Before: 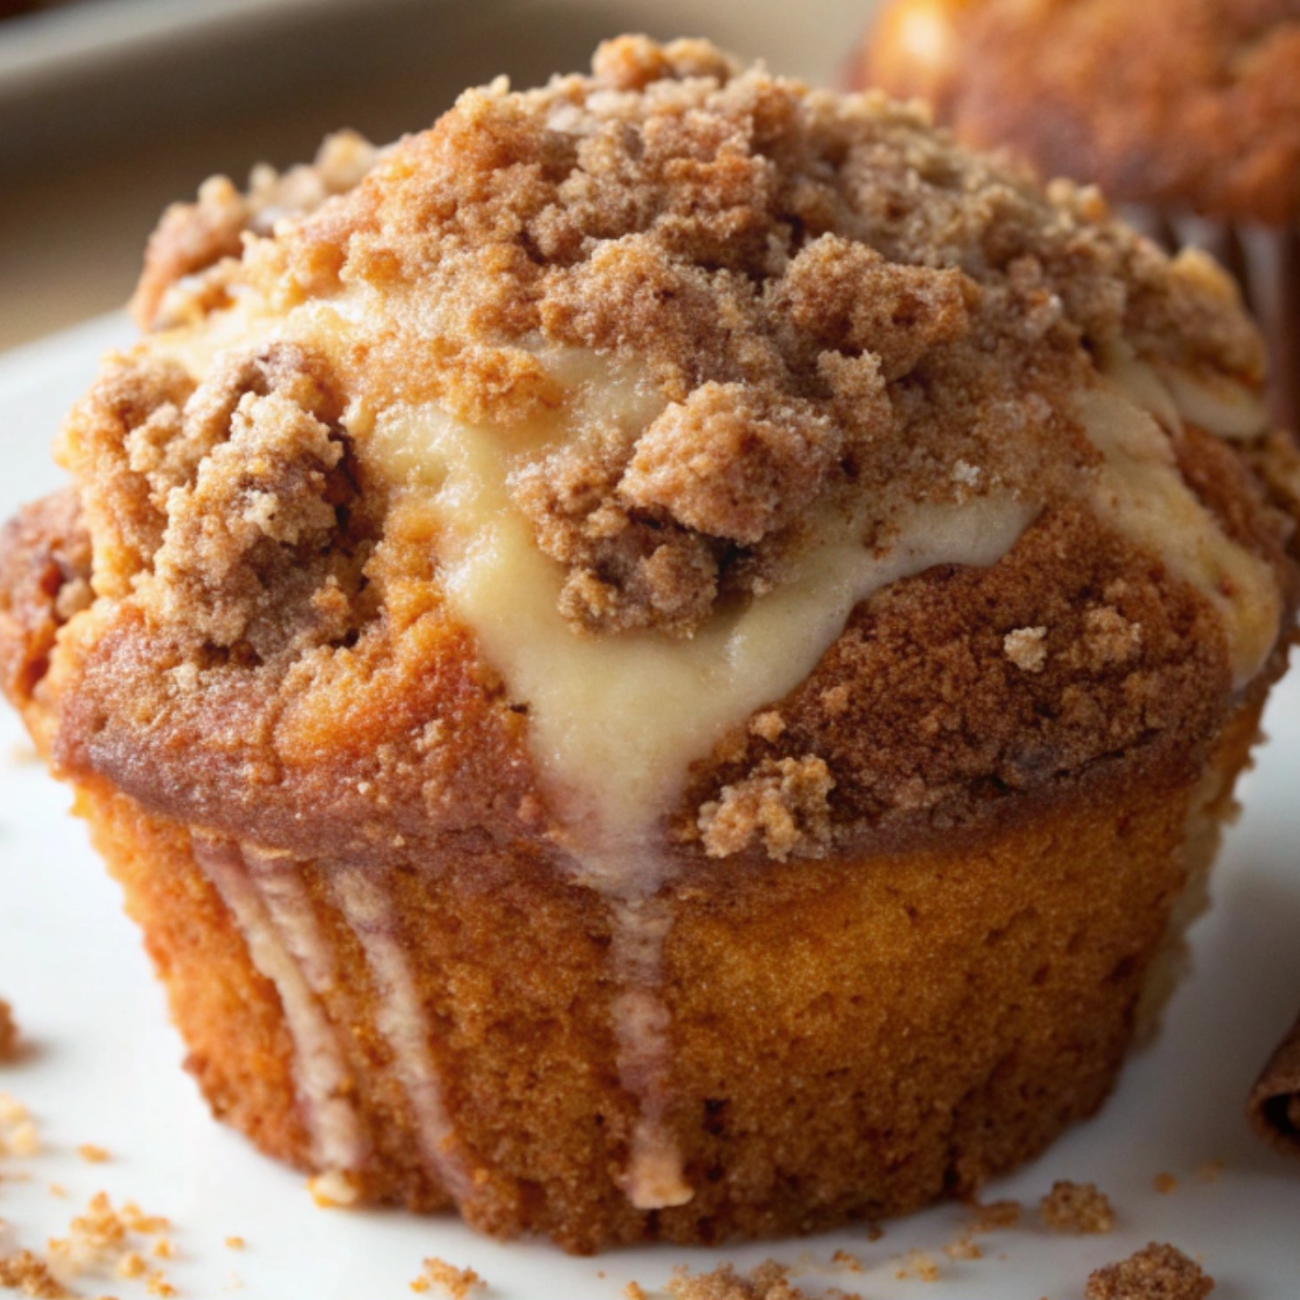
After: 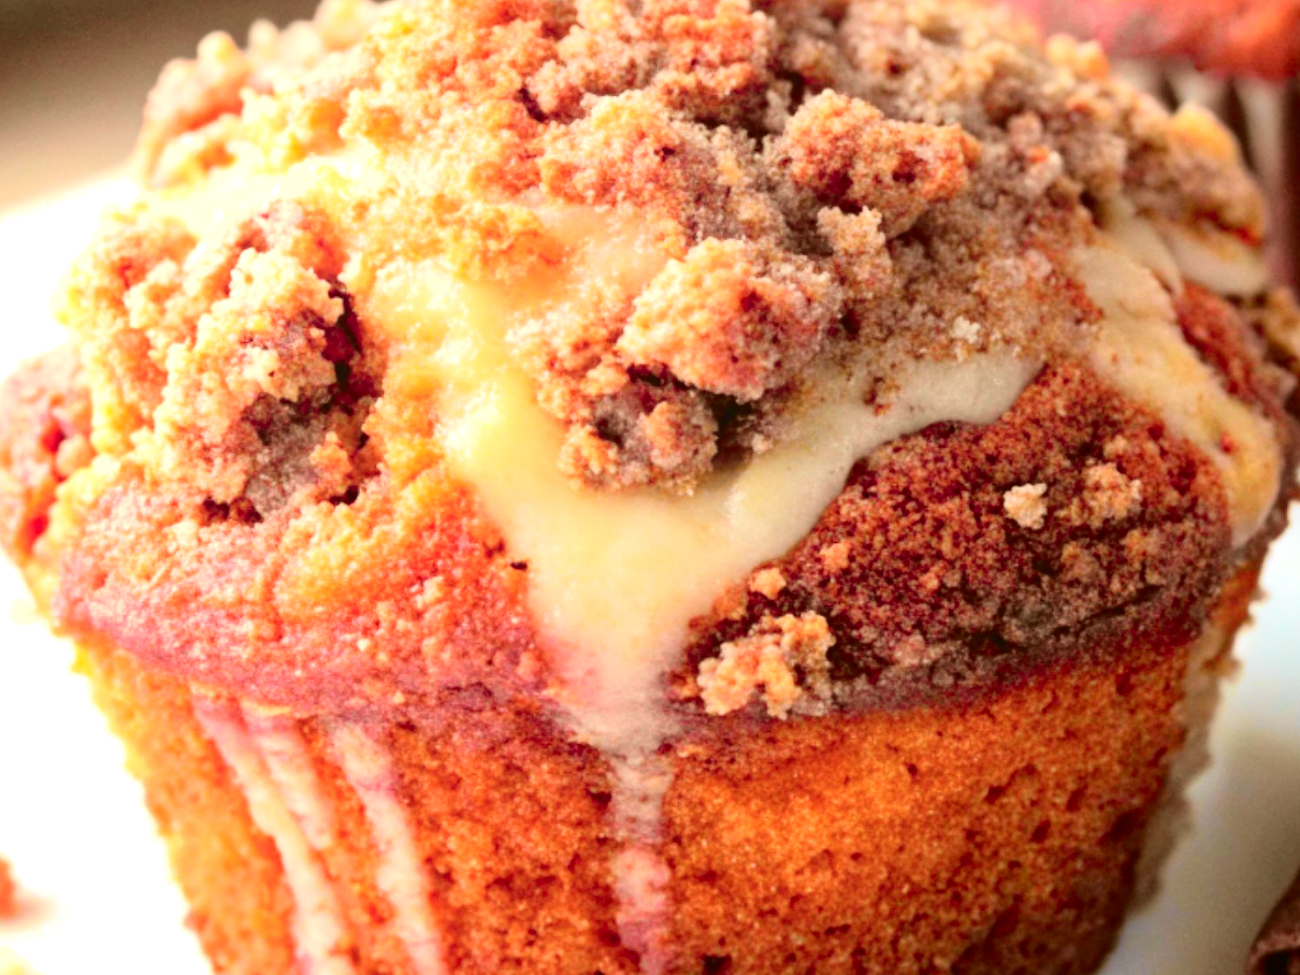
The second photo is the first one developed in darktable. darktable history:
crop: top 11.038%, bottom 13.962%
exposure: black level correction 0, exposure 1.1 EV, compensate exposure bias true, compensate highlight preservation false
tone curve: curves: ch0 [(0, 0.006) (0.184, 0.117) (0.405, 0.46) (0.456, 0.528) (0.634, 0.728) (0.877, 0.89) (0.984, 0.935)]; ch1 [(0, 0) (0.443, 0.43) (0.492, 0.489) (0.566, 0.579) (0.595, 0.625) (0.608, 0.667) (0.65, 0.729) (1, 1)]; ch2 [(0, 0) (0.33, 0.301) (0.421, 0.443) (0.447, 0.489) (0.492, 0.498) (0.537, 0.583) (0.586, 0.591) (0.663, 0.686) (1, 1)], color space Lab, independent channels, preserve colors none
